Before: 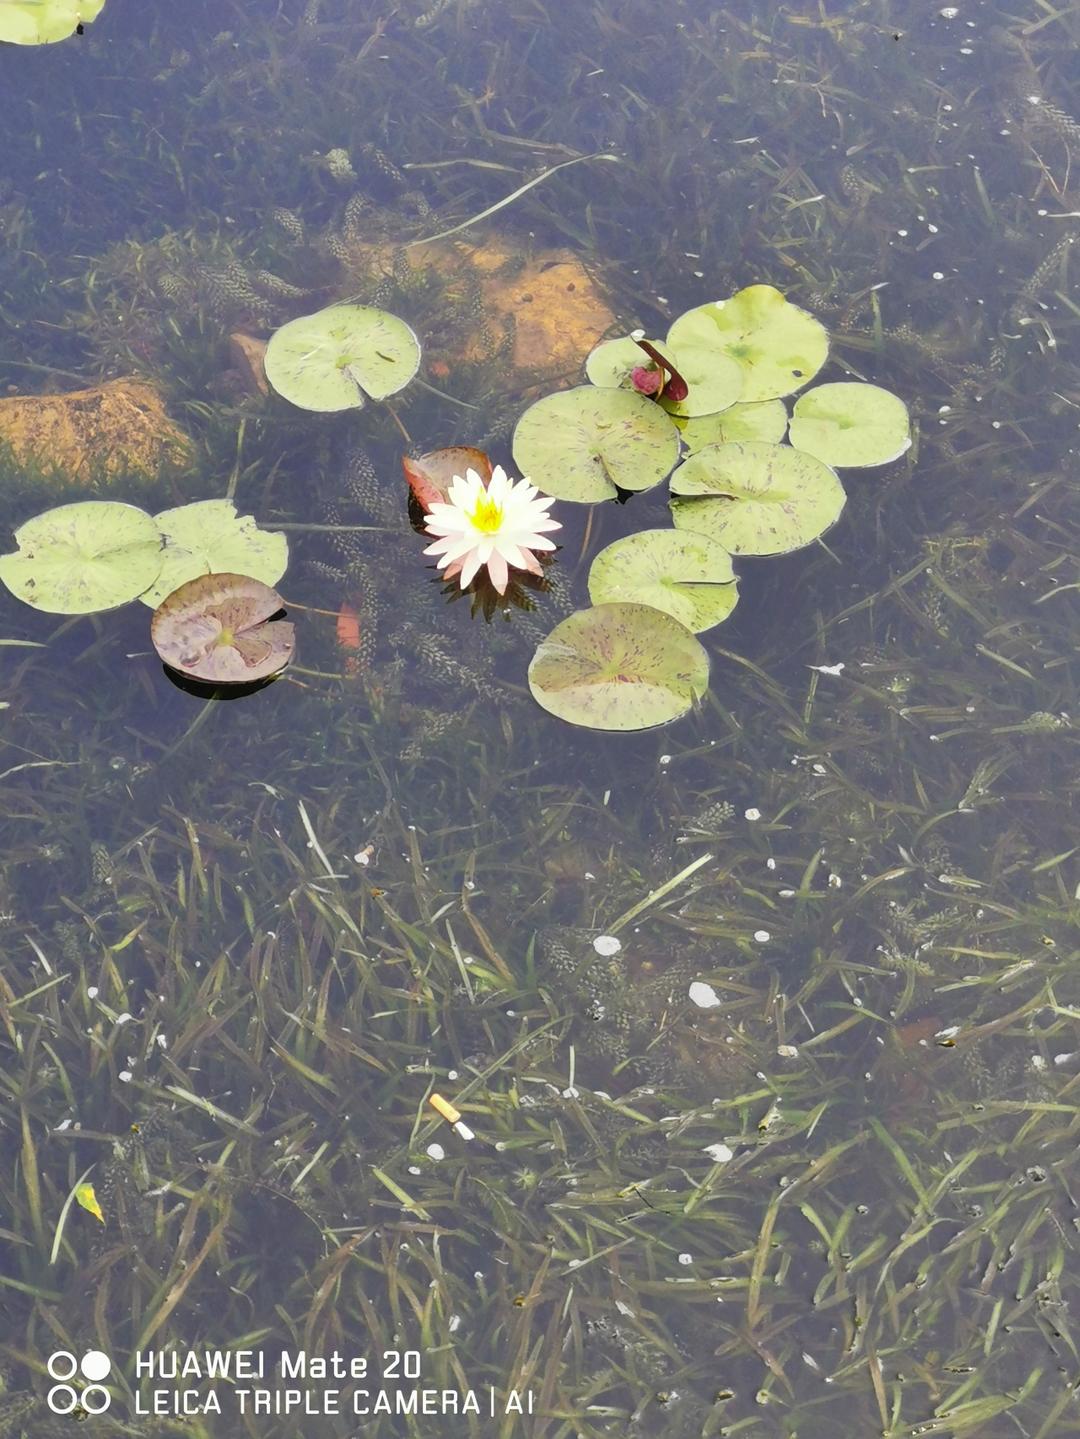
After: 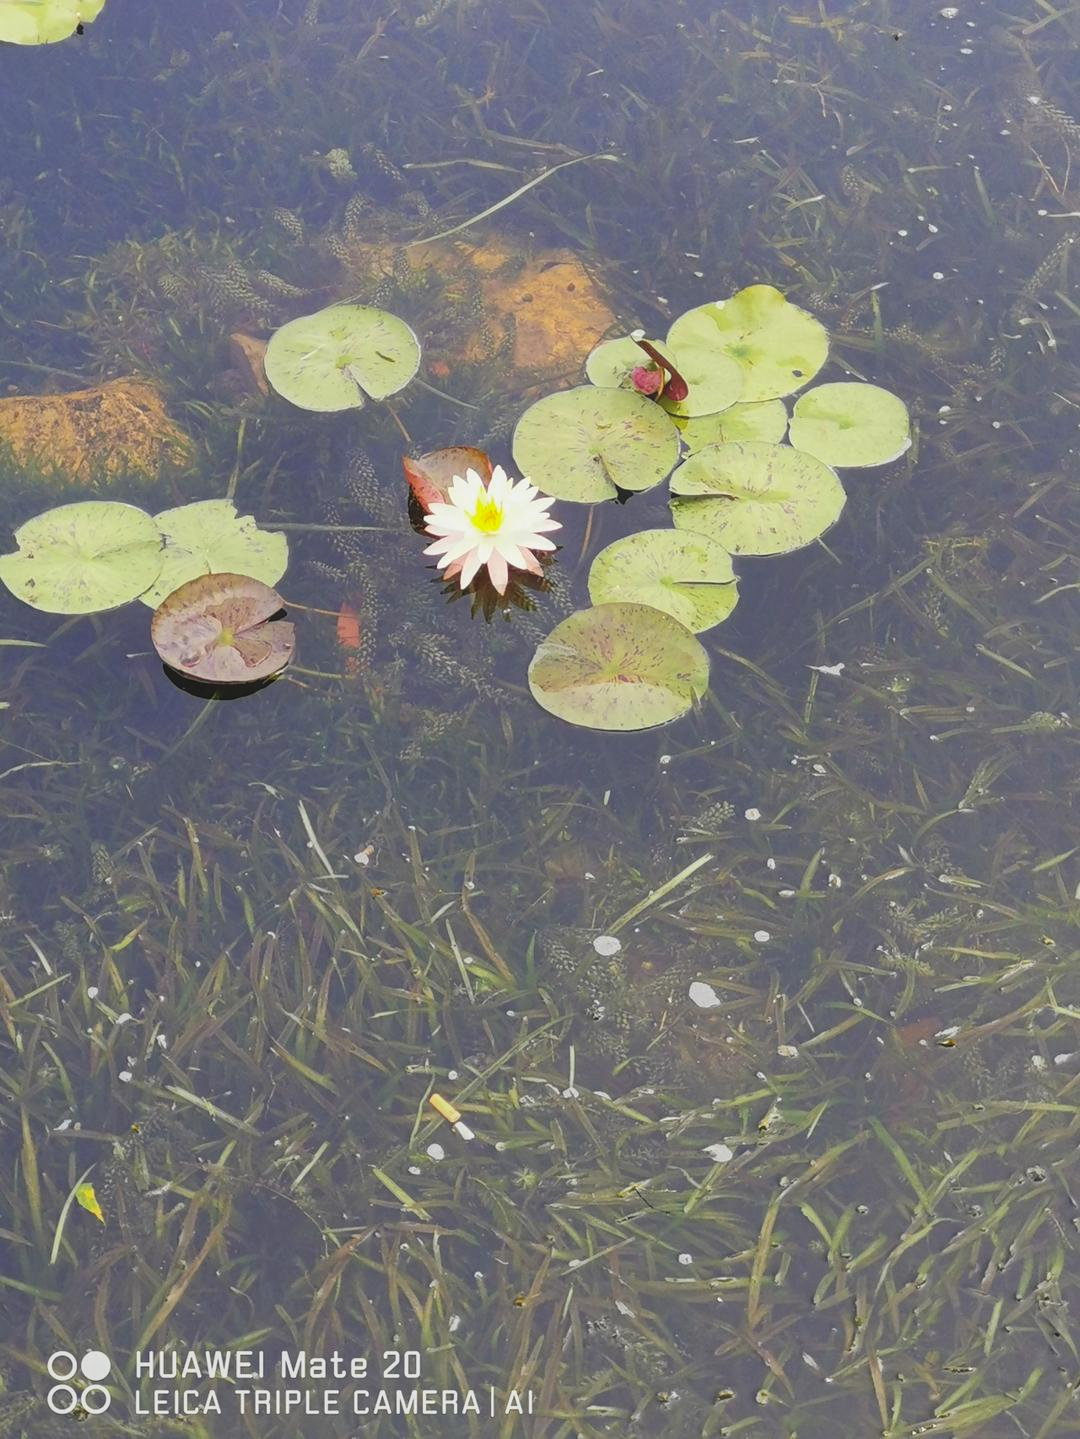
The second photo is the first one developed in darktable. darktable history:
contrast equalizer: y [[0.439, 0.44, 0.442, 0.457, 0.493, 0.498], [0.5 ×6], [0.5 ×6], [0 ×6], [0 ×6]]
